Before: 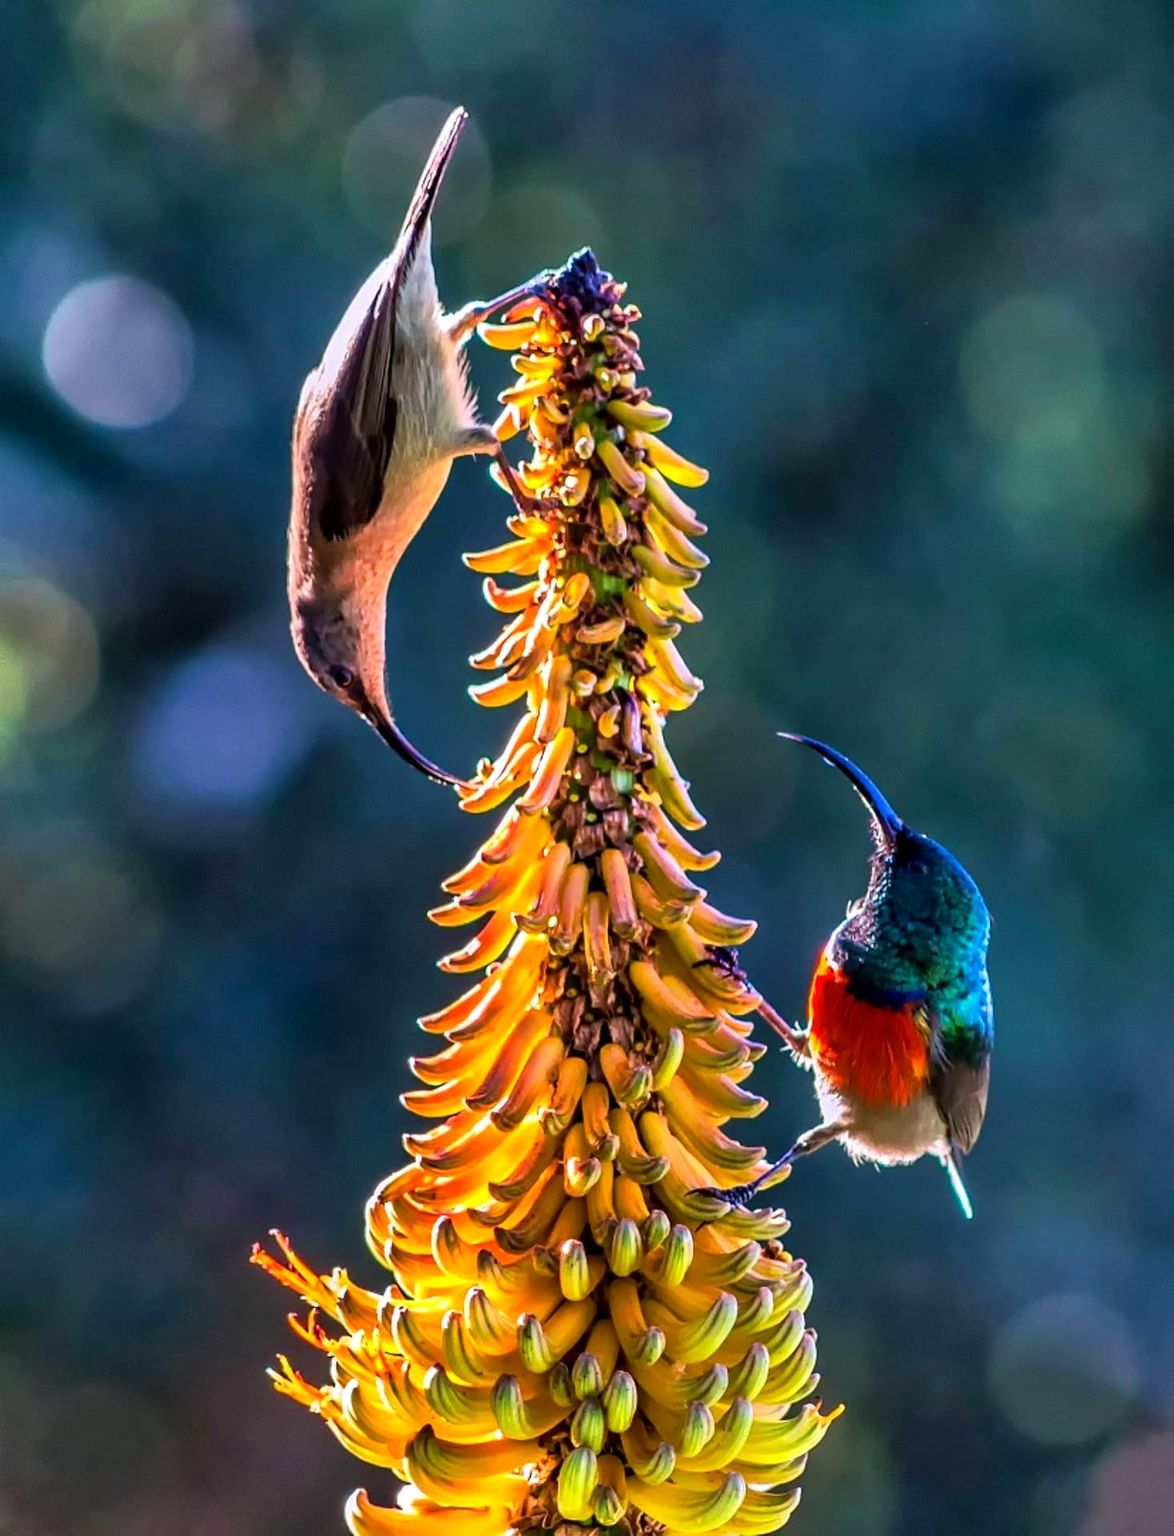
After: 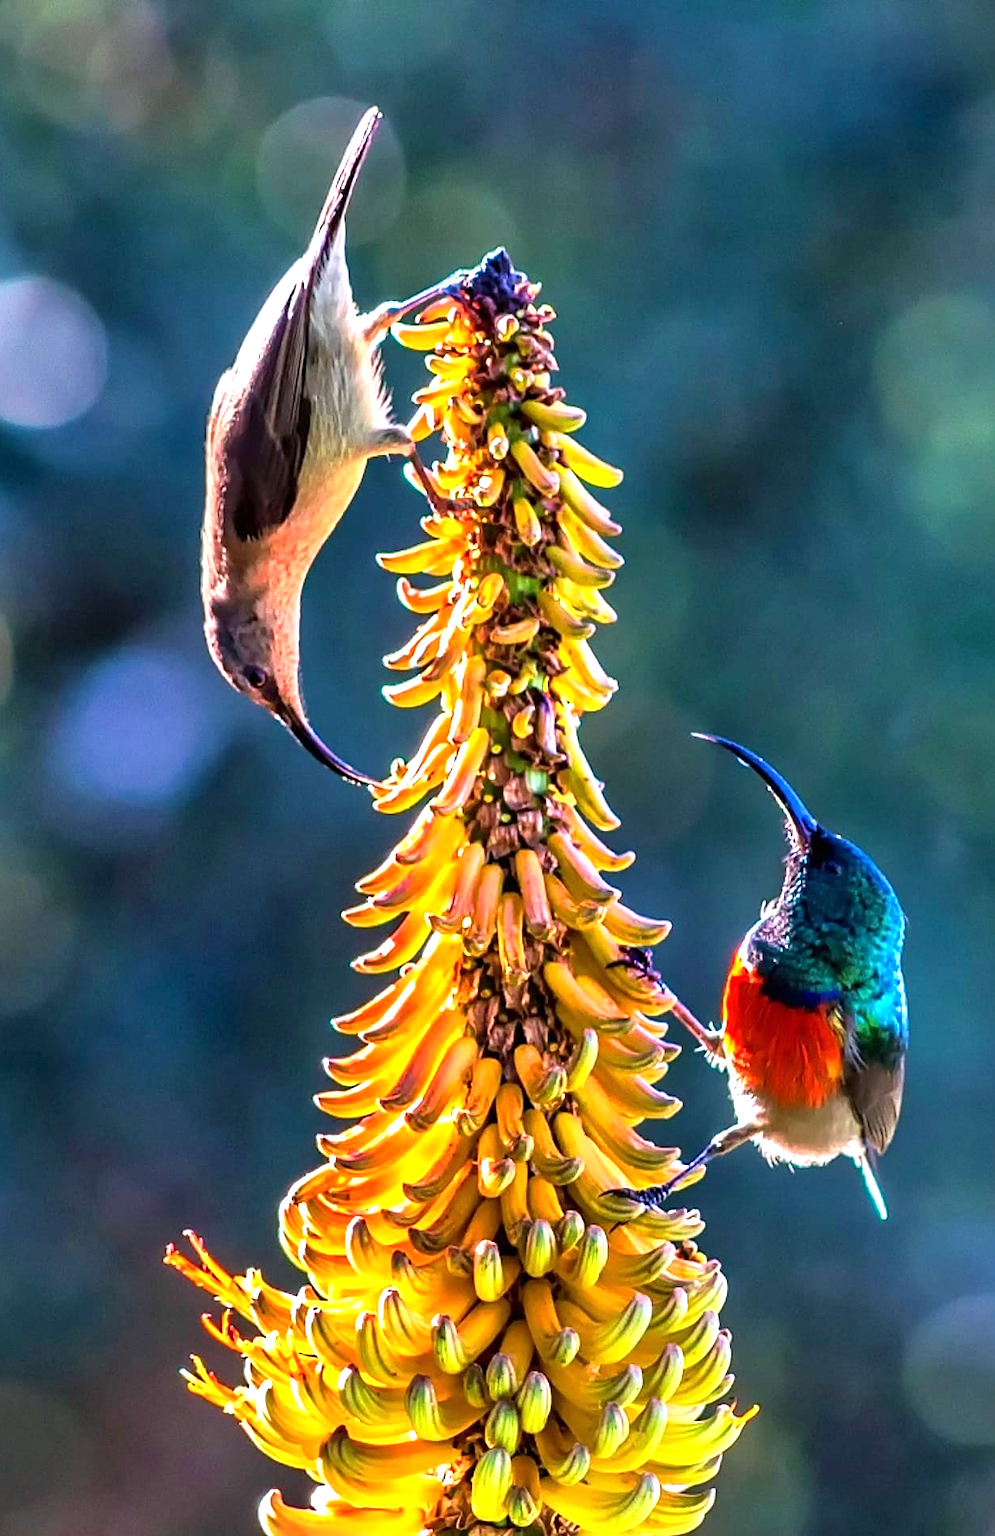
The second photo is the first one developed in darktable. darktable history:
crop: left 7.371%, right 7.828%
exposure: black level correction 0, exposure 0.693 EV, compensate highlight preservation false
vignetting: fall-off start 100.87%, brightness -0.293, unbound false
sharpen: amount 0.214
